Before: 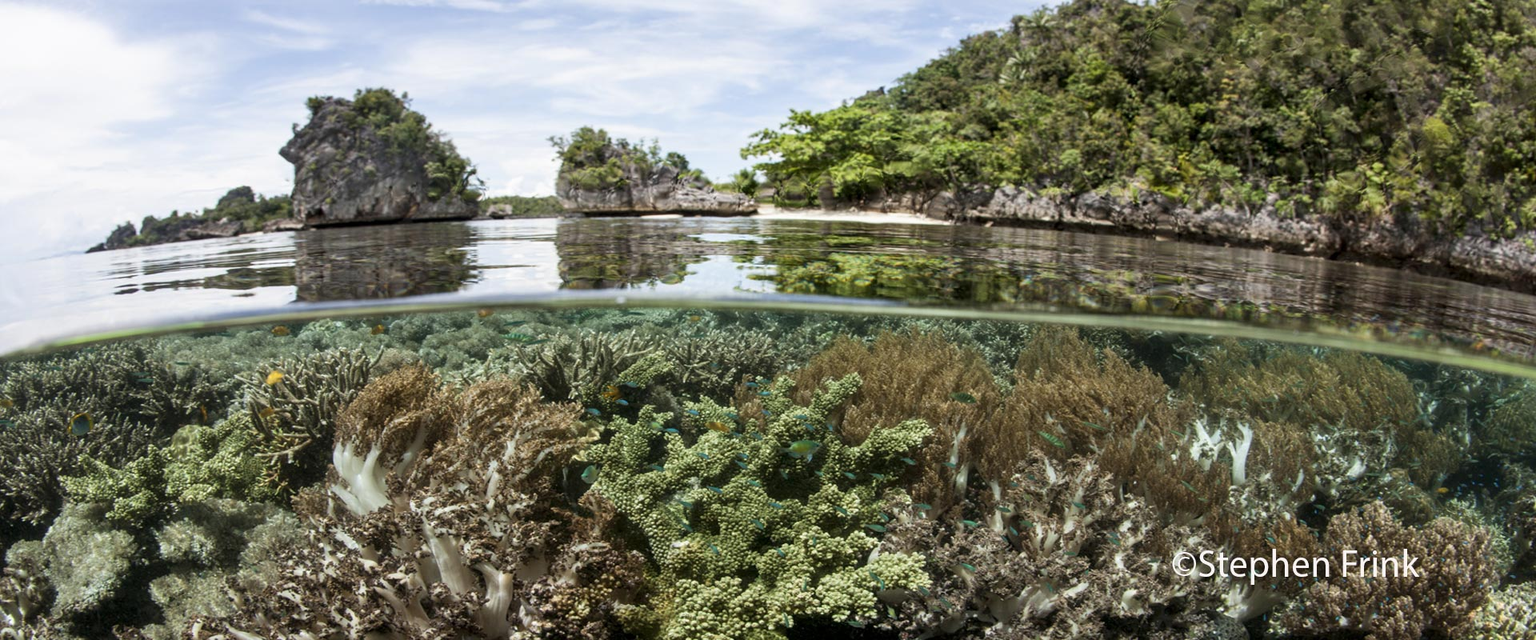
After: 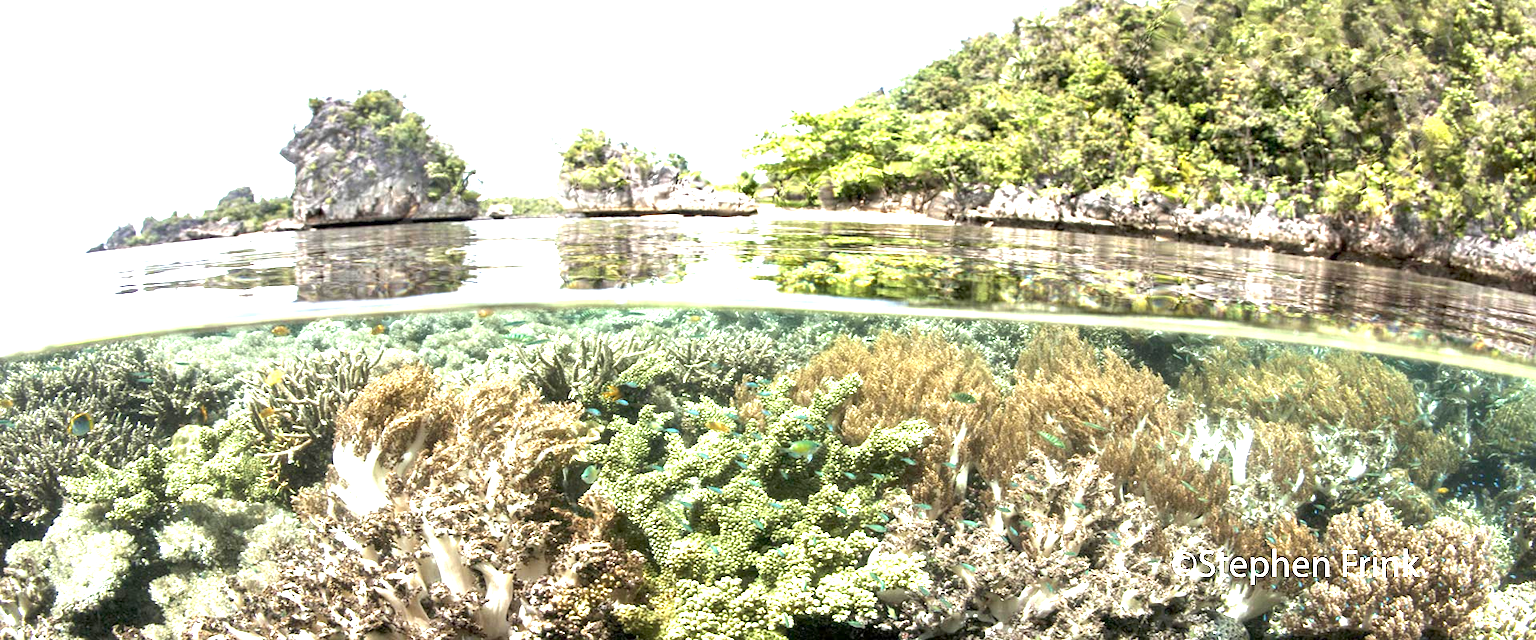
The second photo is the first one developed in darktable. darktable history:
exposure: exposure 2.266 EV, compensate exposure bias true, compensate highlight preservation false
